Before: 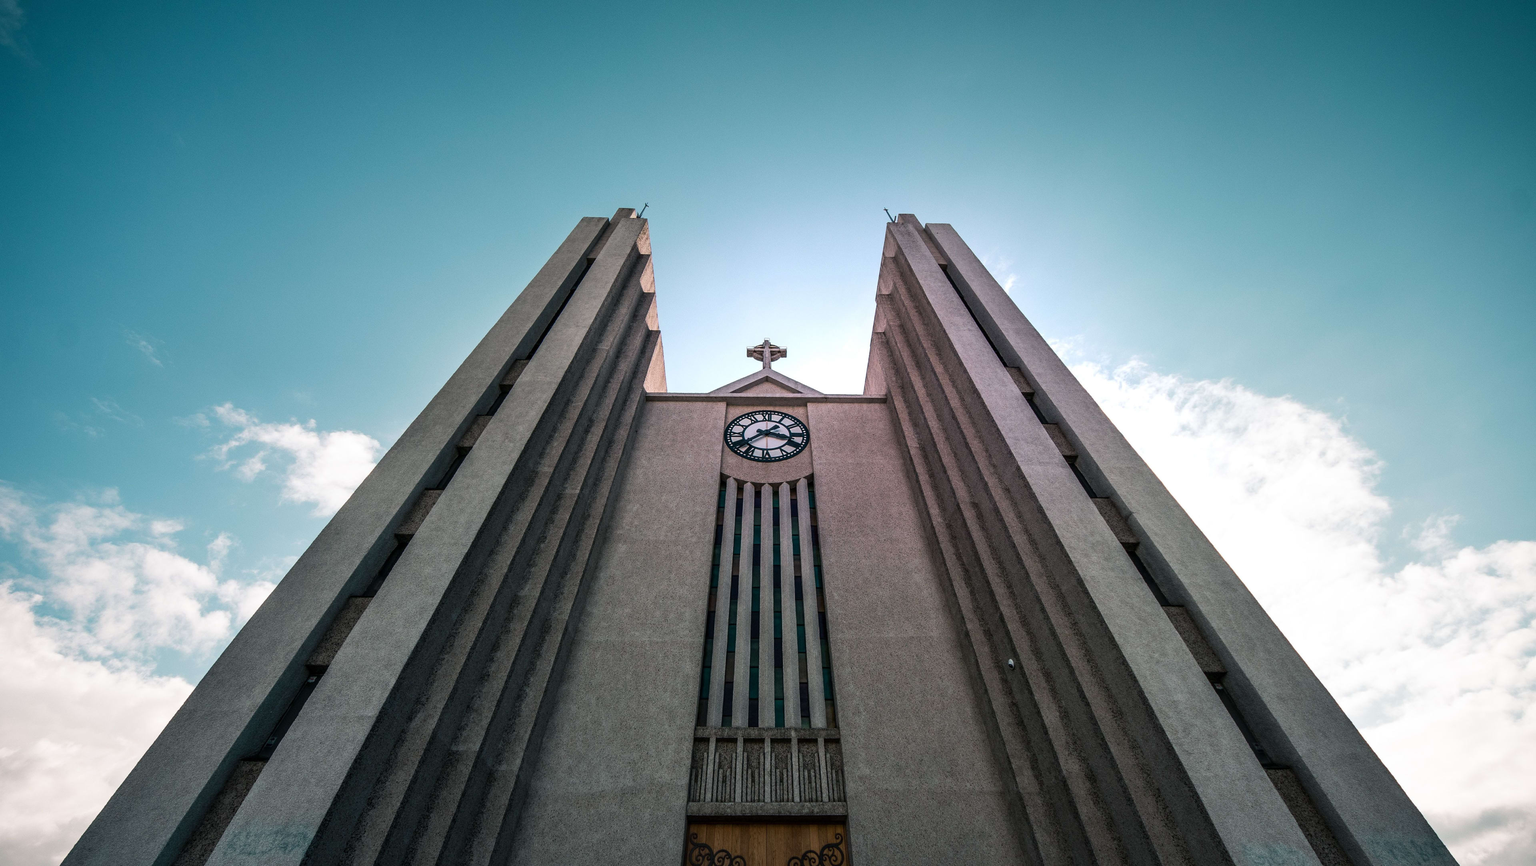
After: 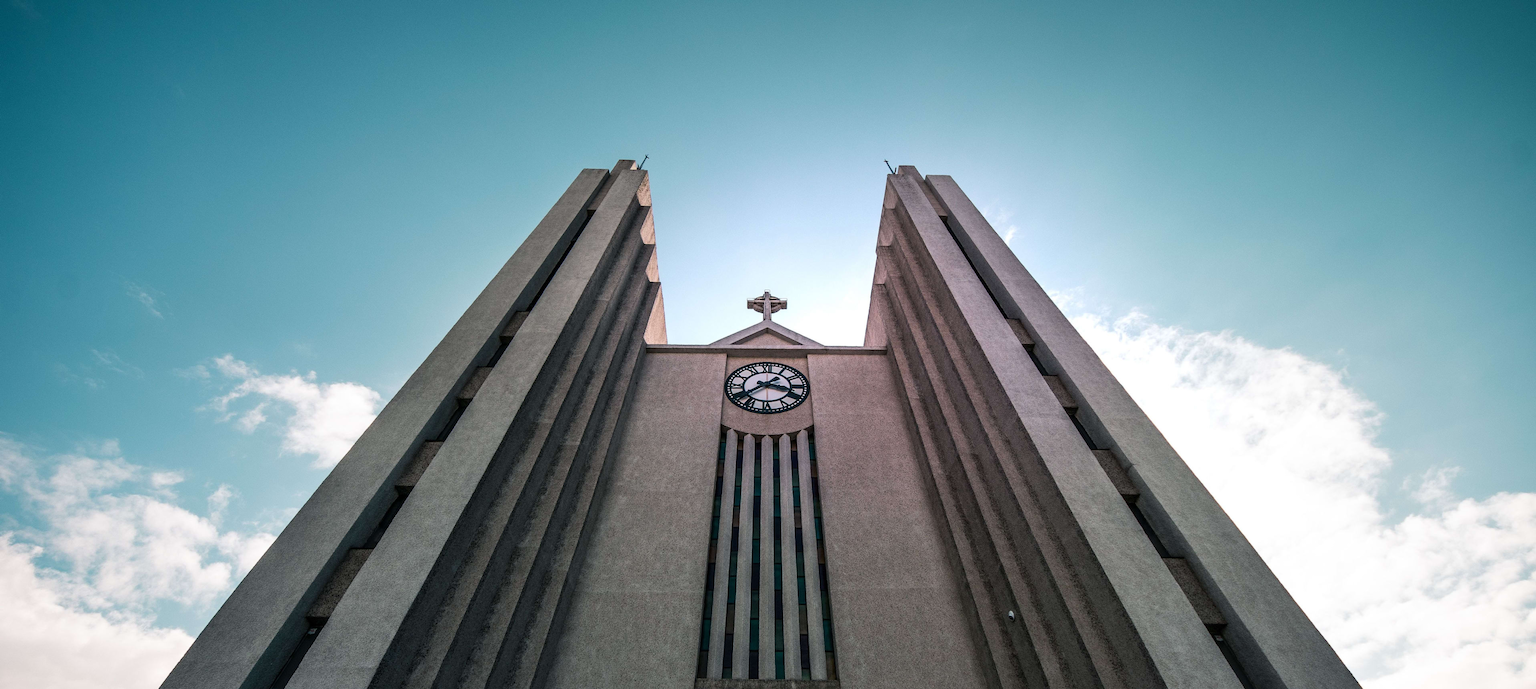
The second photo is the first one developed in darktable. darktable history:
crop and rotate: top 5.657%, bottom 14.75%
